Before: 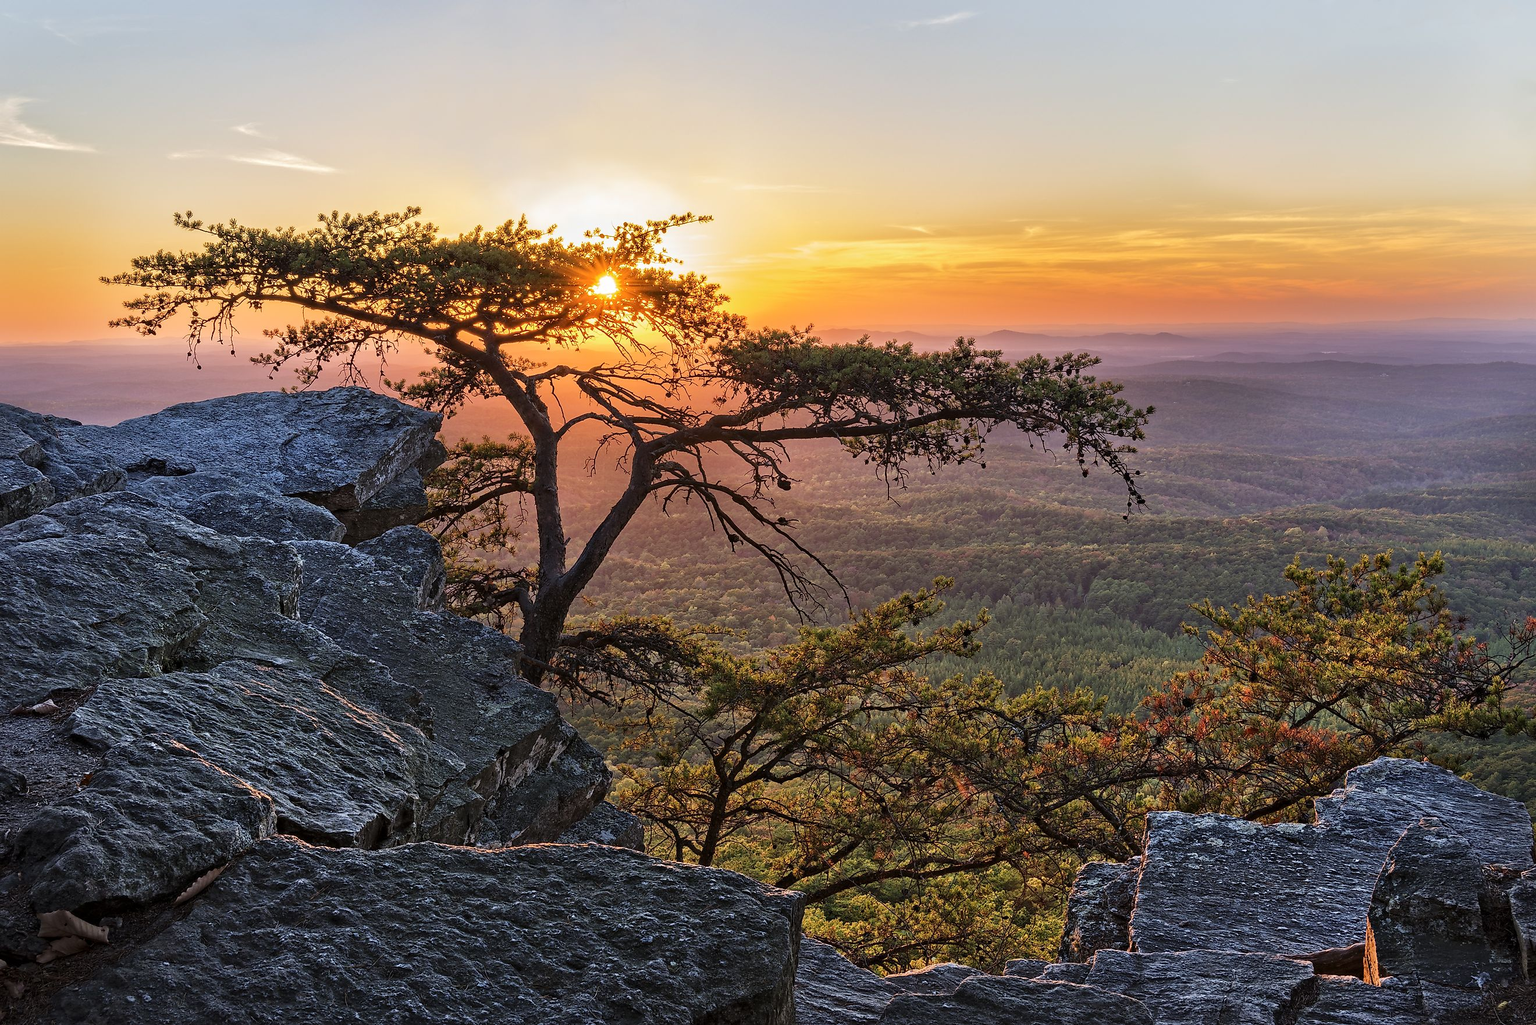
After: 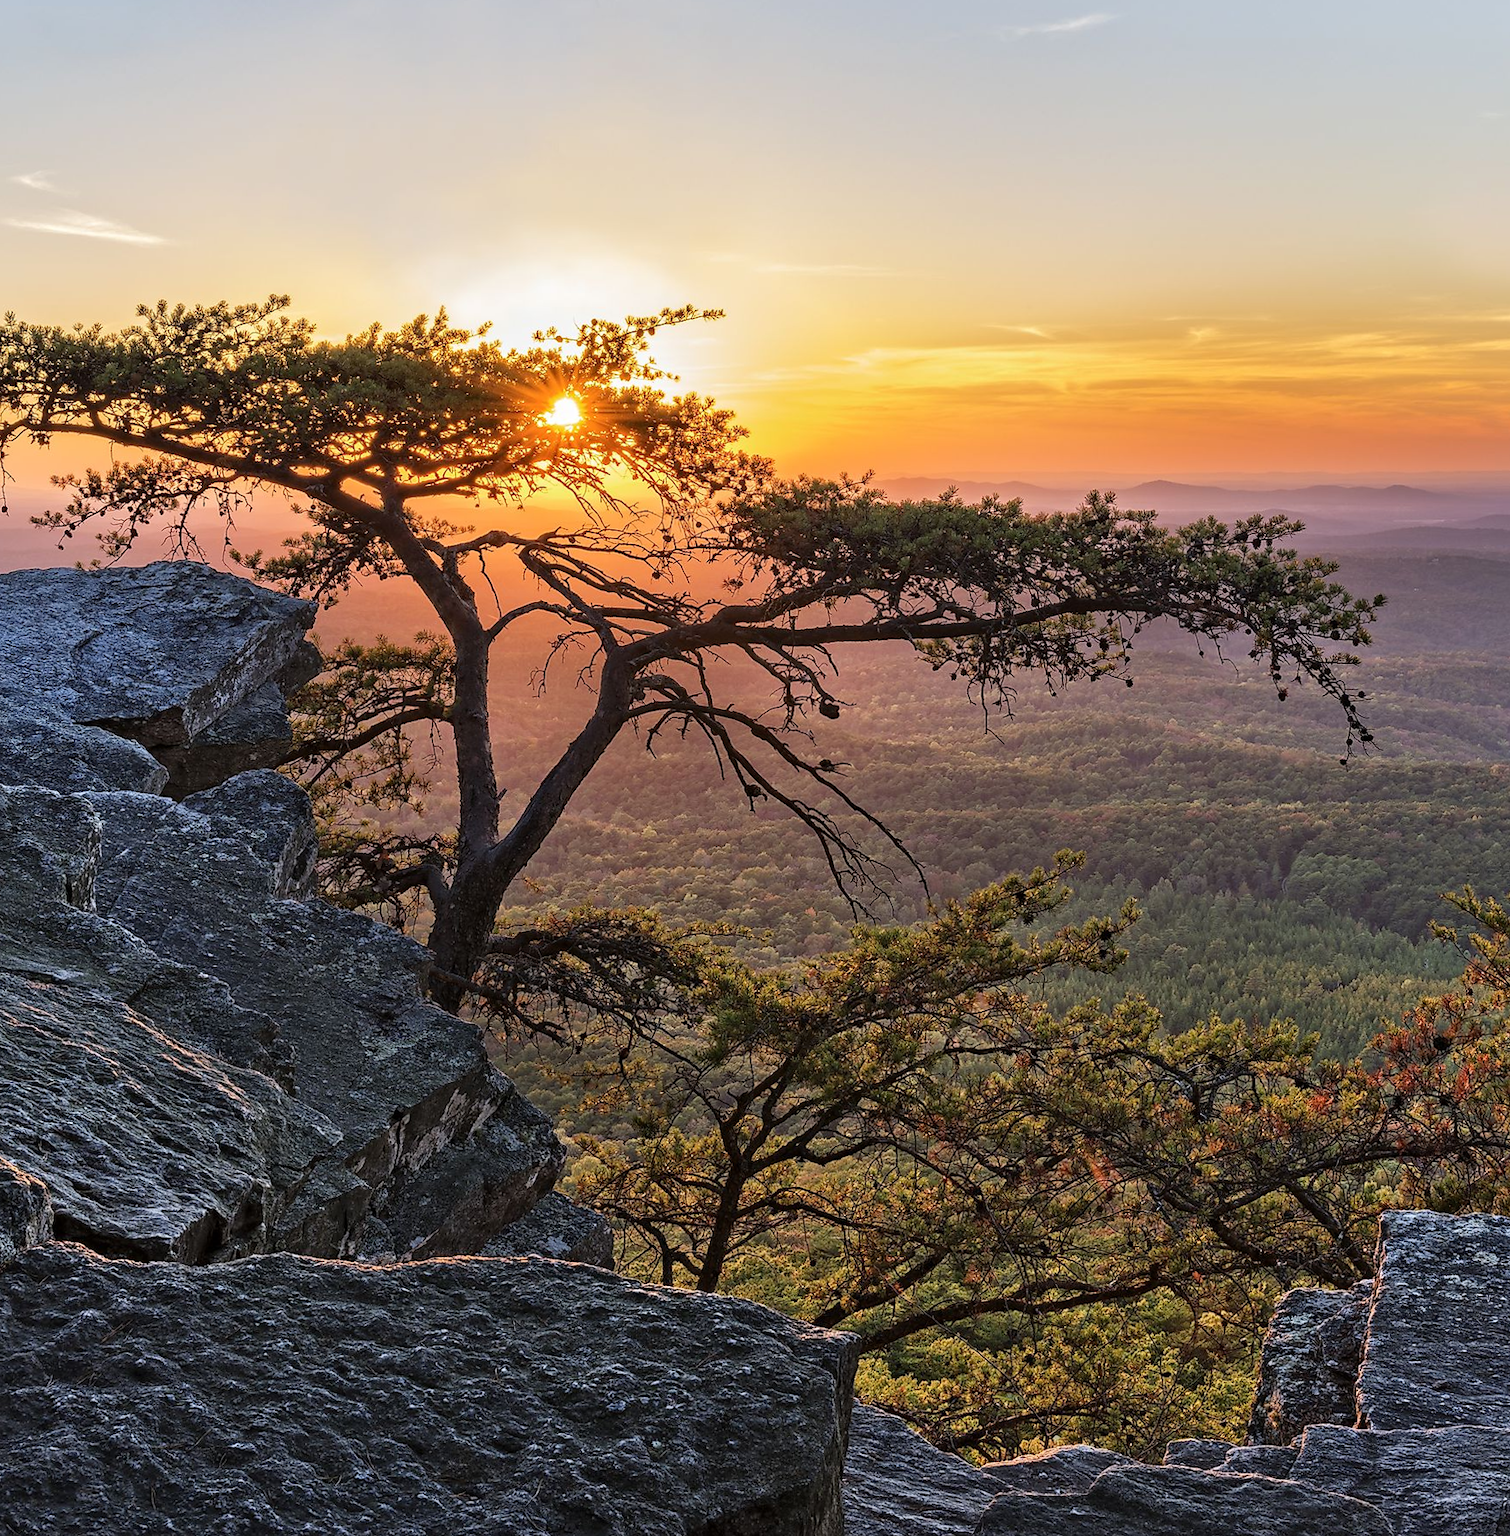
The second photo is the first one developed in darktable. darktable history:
crop and rotate: left 14.385%, right 18.948%
rotate and perspective: rotation 0.226°, lens shift (vertical) -0.042, crop left 0.023, crop right 0.982, crop top 0.006, crop bottom 0.994
